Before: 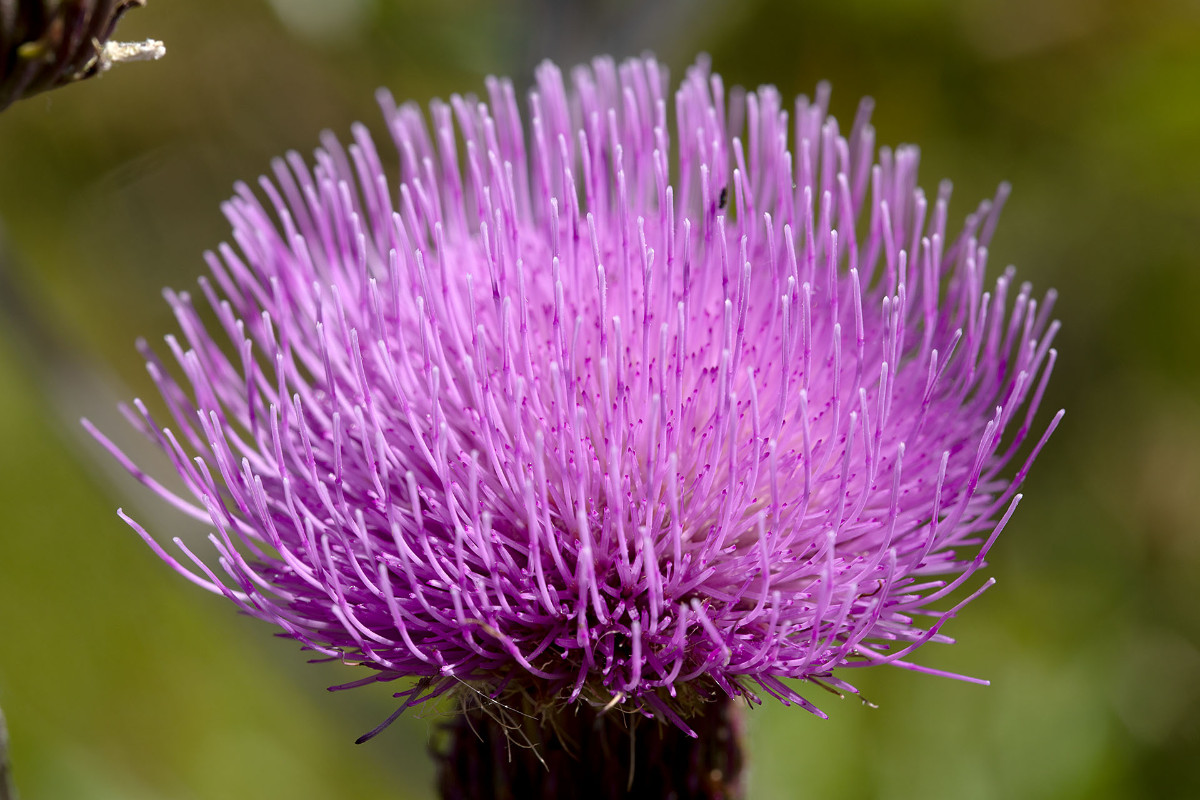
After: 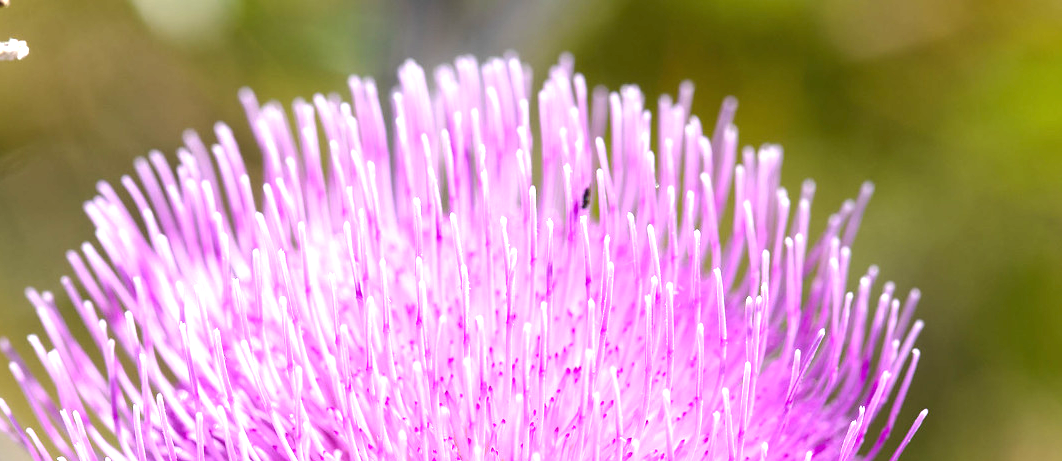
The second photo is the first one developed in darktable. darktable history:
exposure: black level correction 0, exposure 1.39 EV, compensate exposure bias true, compensate highlight preservation false
crop and rotate: left 11.43%, bottom 42.286%
tone equalizer: edges refinement/feathering 500, mask exposure compensation -1.57 EV, preserve details no
